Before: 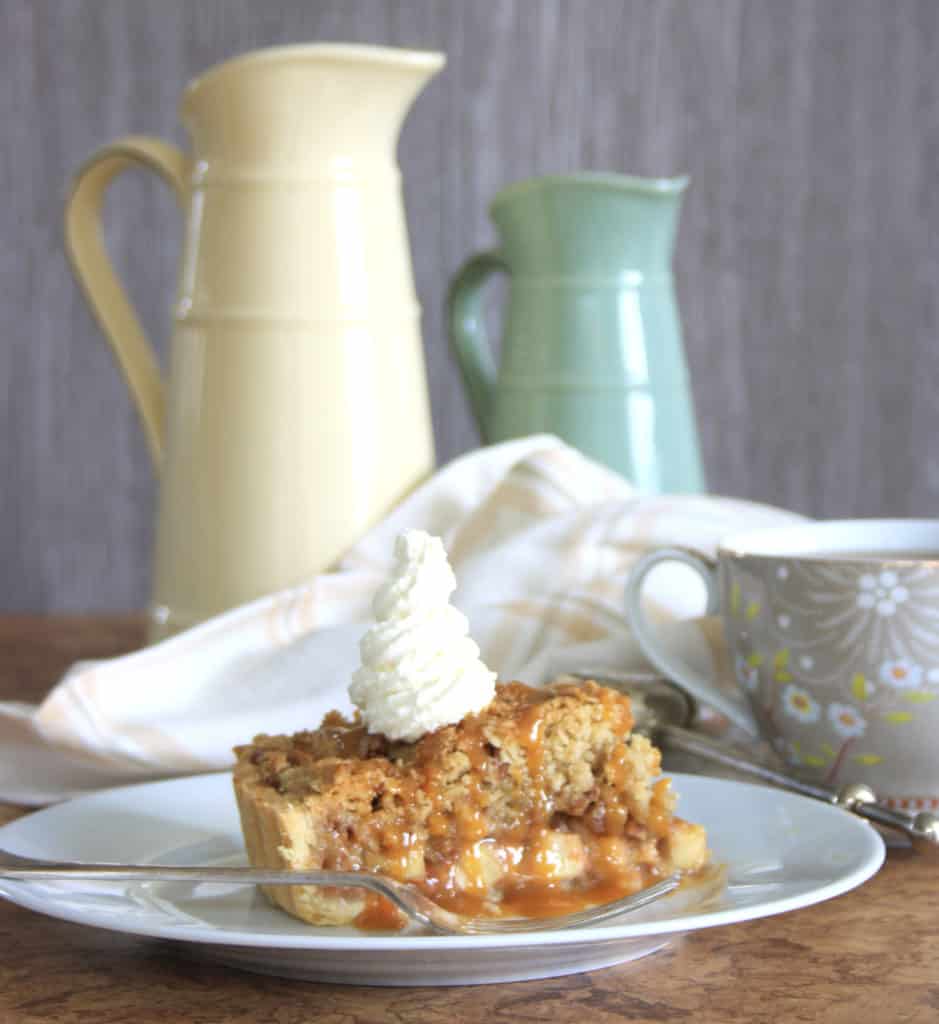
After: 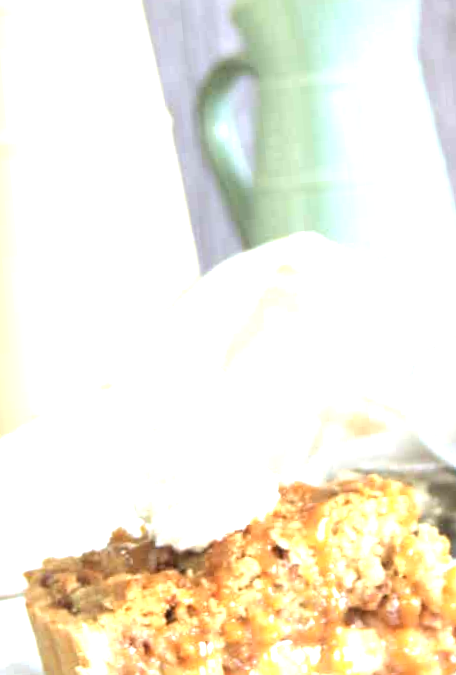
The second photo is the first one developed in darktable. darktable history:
crop and rotate: angle 0.02°, left 24.353%, top 13.219%, right 26.156%, bottom 8.224%
rotate and perspective: rotation -5°, crop left 0.05, crop right 0.952, crop top 0.11, crop bottom 0.89
exposure: black level correction 0, exposure 1.4 EV, compensate highlight preservation false
